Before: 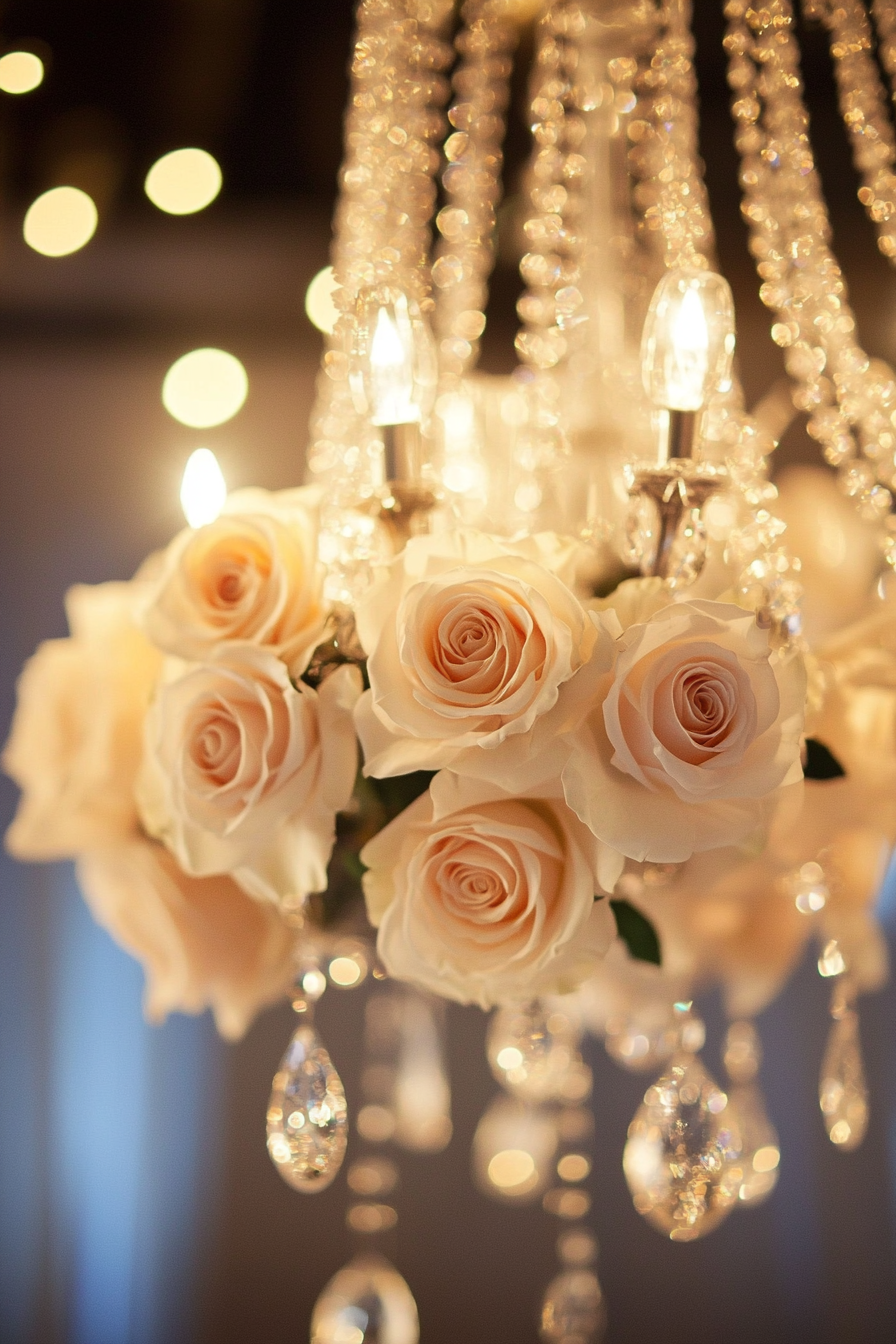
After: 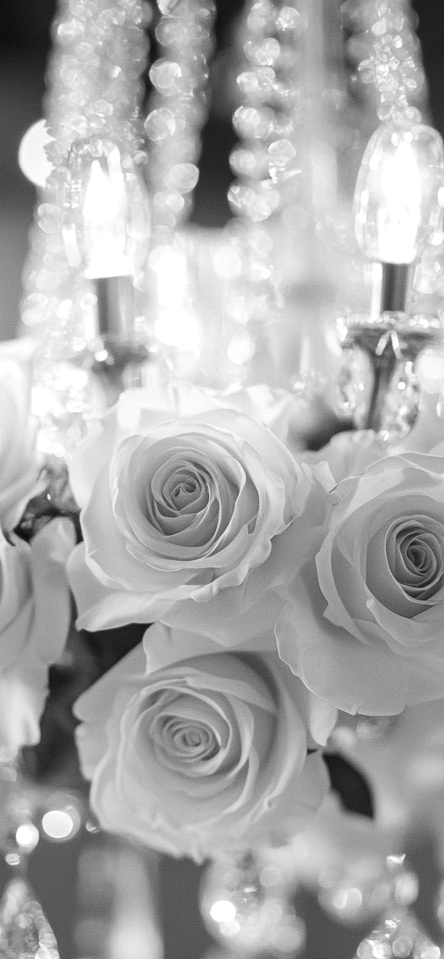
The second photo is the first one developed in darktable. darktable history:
crop: left 32.075%, top 10.976%, right 18.355%, bottom 17.596%
color zones: curves: ch1 [(0, -0.394) (0.143, -0.394) (0.286, -0.394) (0.429, -0.392) (0.571, -0.391) (0.714, -0.391) (0.857, -0.391) (1, -0.394)]
white balance: red 1.123, blue 0.83
local contrast: on, module defaults
